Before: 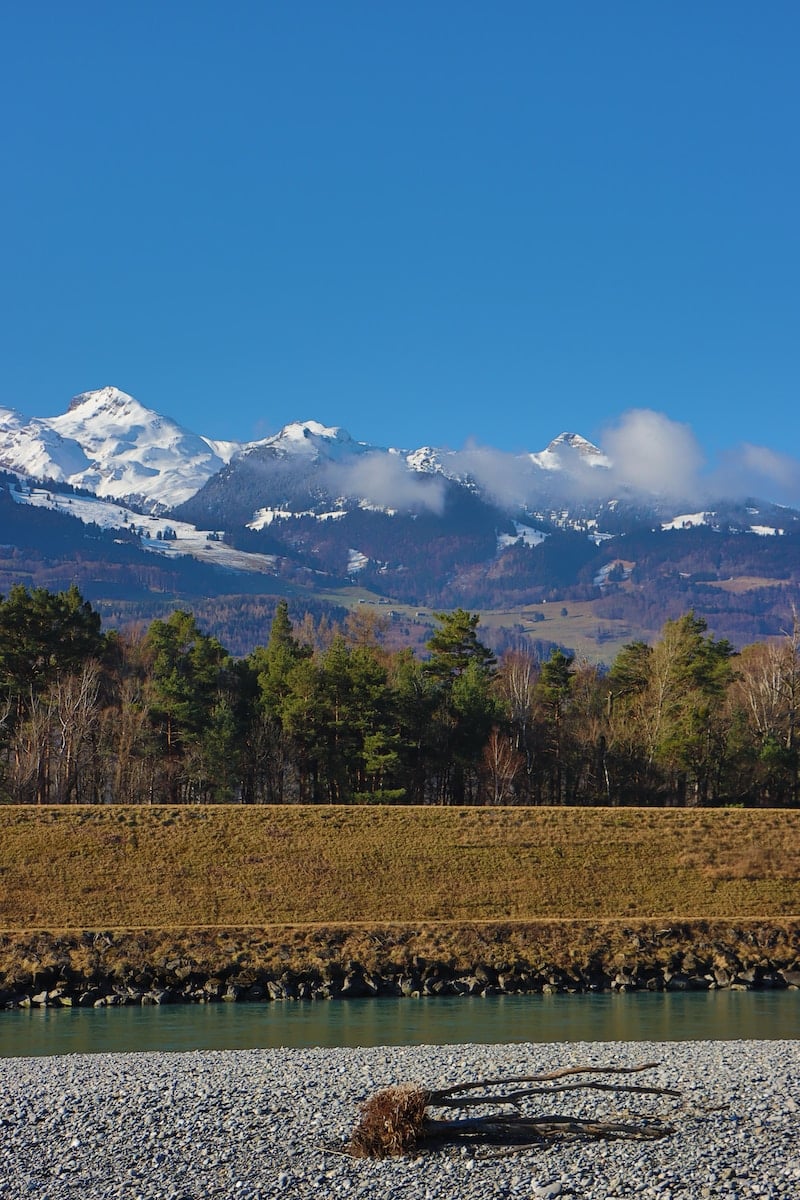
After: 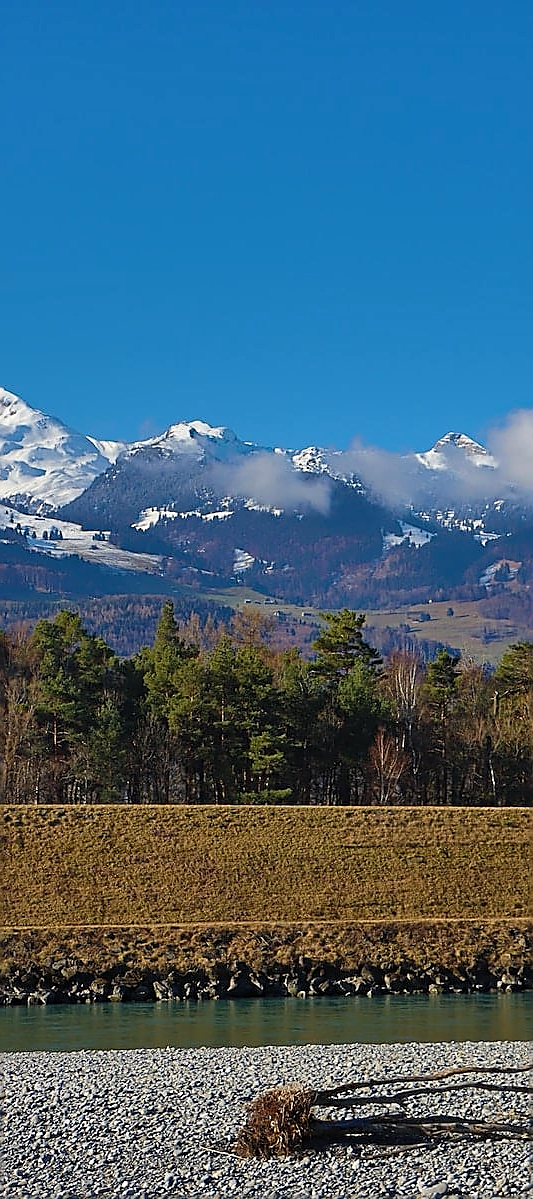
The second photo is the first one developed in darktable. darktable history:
crop and rotate: left 14.292%, right 19.041%
haze removal: compatibility mode true, adaptive false
sharpen: radius 1.4, amount 1.25, threshold 0.7
